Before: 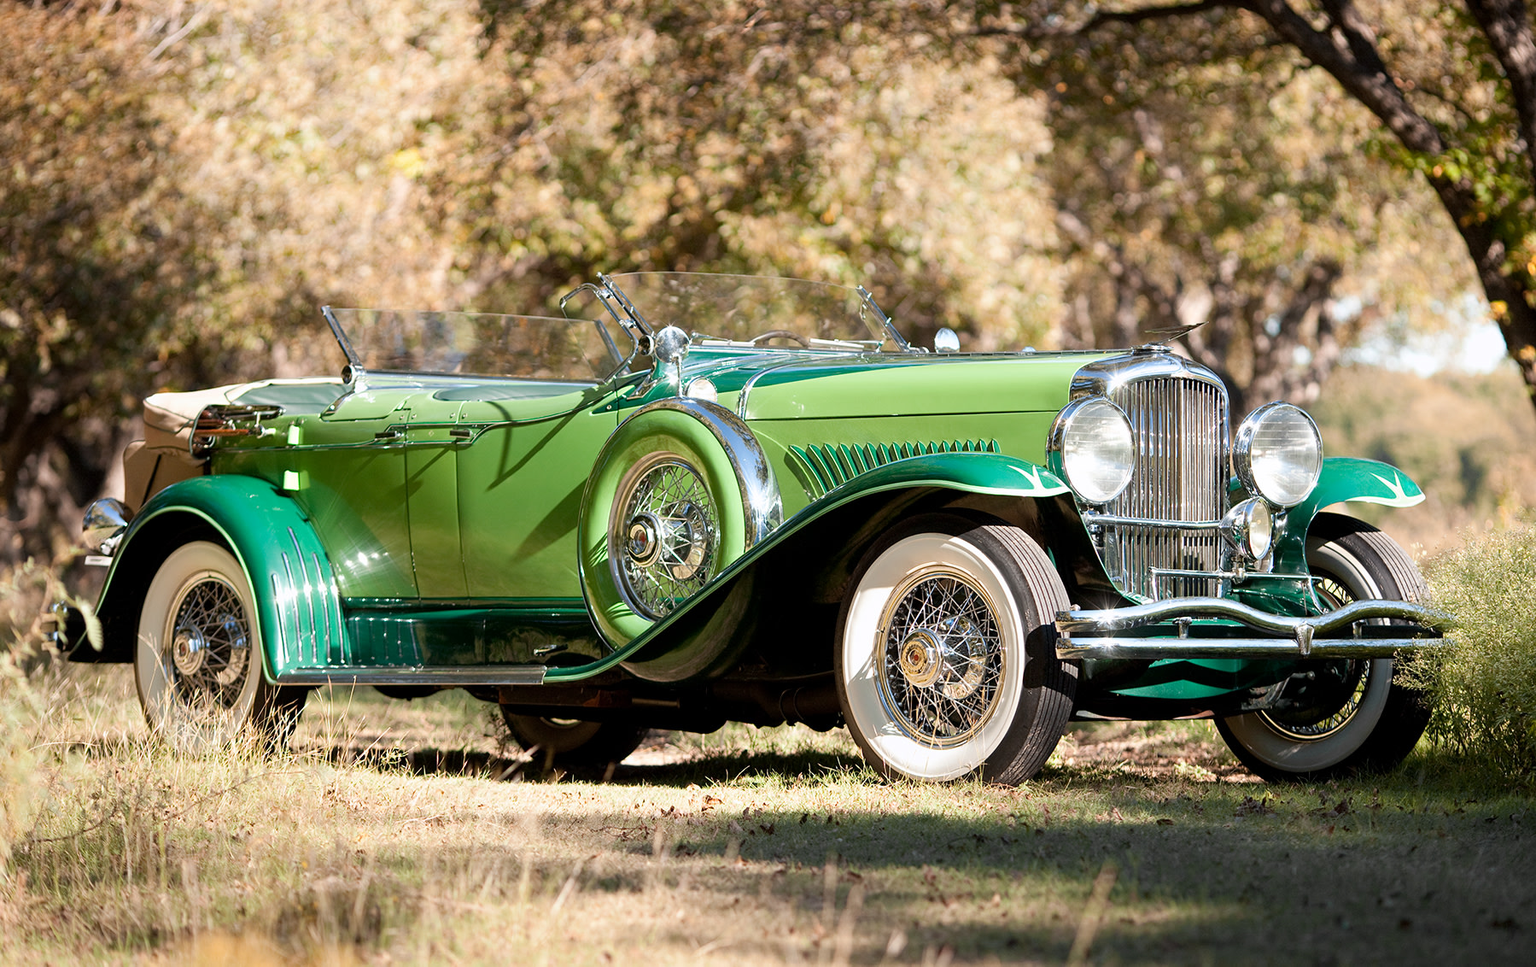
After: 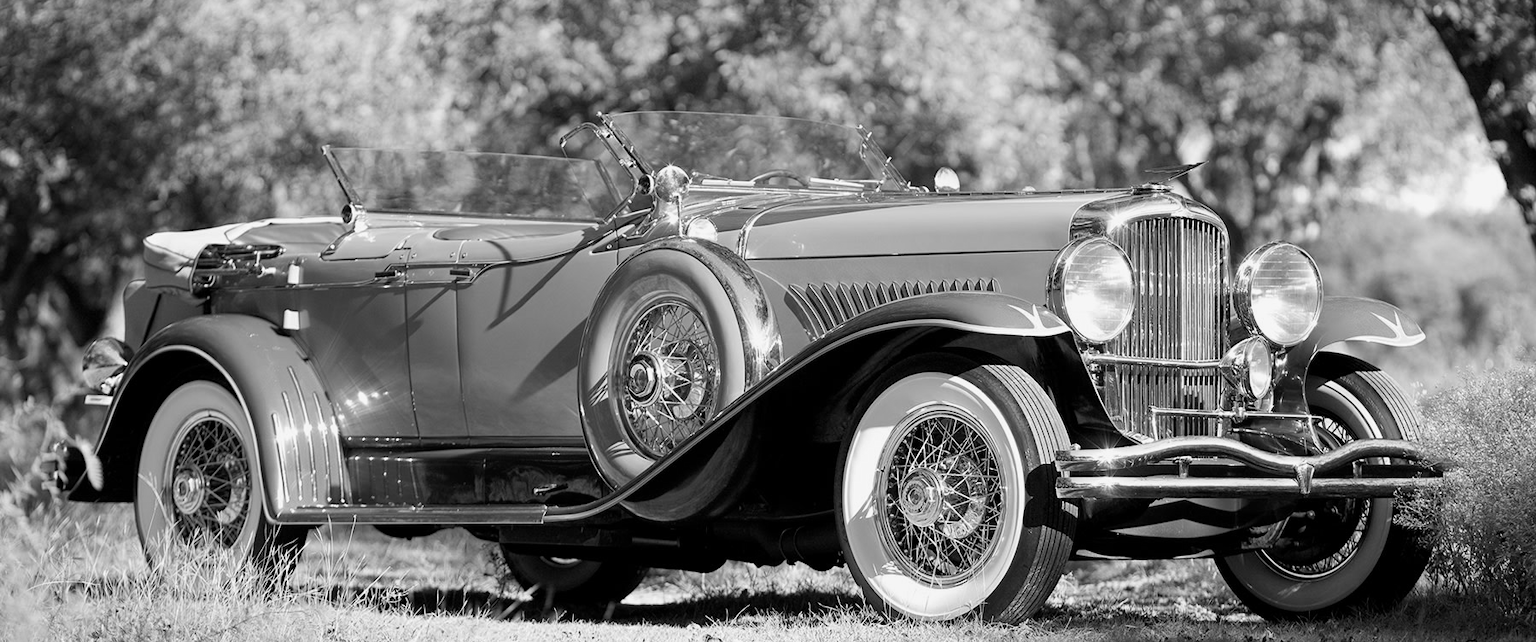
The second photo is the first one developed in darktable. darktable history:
color correction: highlights a* 14.76, highlights b* 31
crop: top 16.653%, bottom 16.753%
color zones: curves: ch0 [(0, 0.613) (0.01, 0.613) (0.245, 0.448) (0.498, 0.529) (0.642, 0.665) (0.879, 0.777) (0.99, 0.613)]; ch1 [(0, 0) (0.143, 0) (0.286, 0) (0.429, 0) (0.571, 0) (0.714, 0) (0.857, 0)]
